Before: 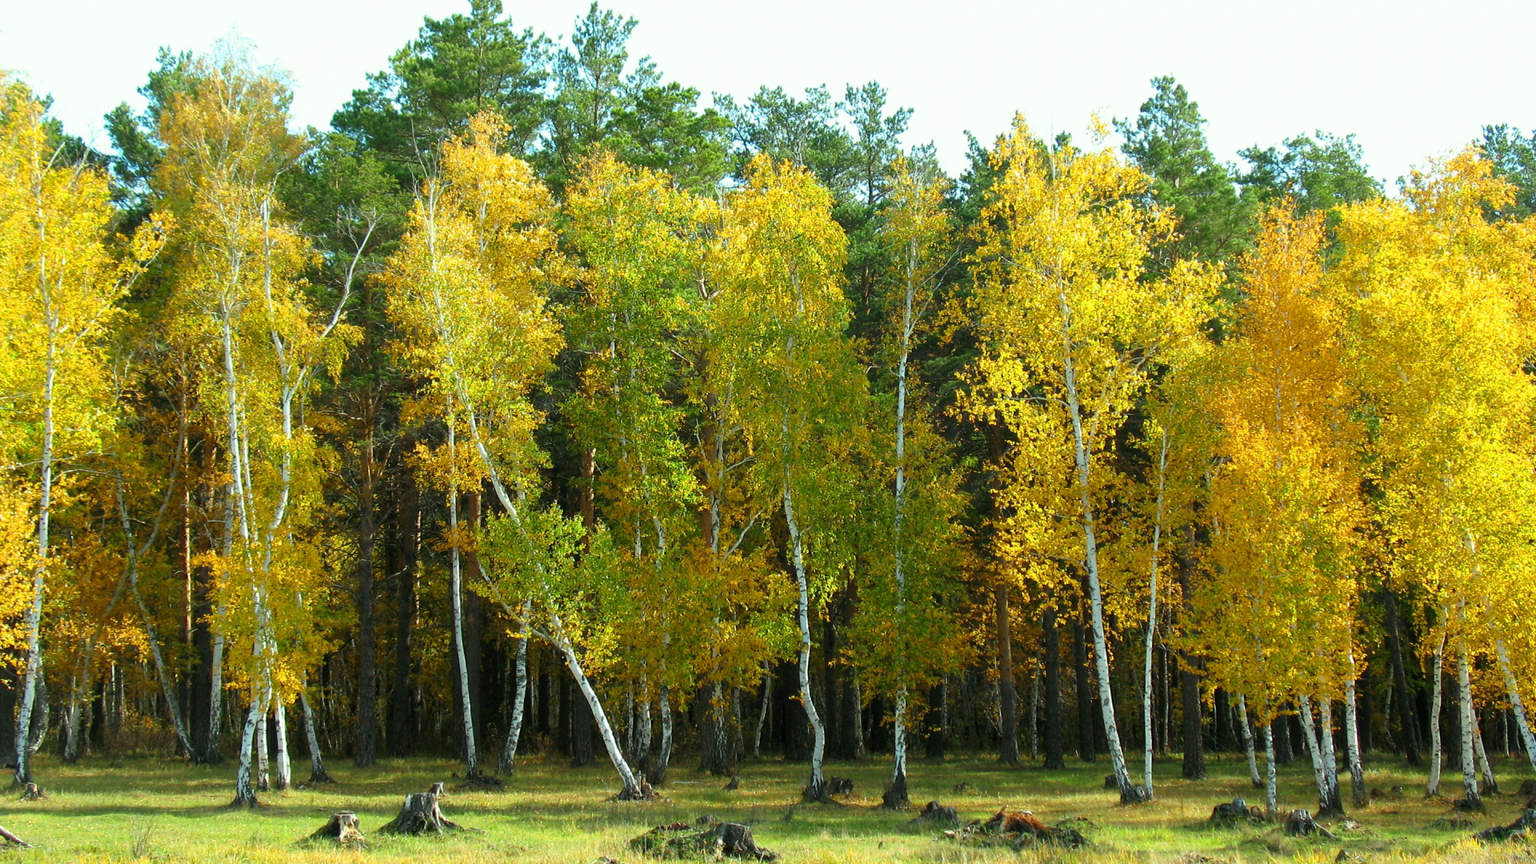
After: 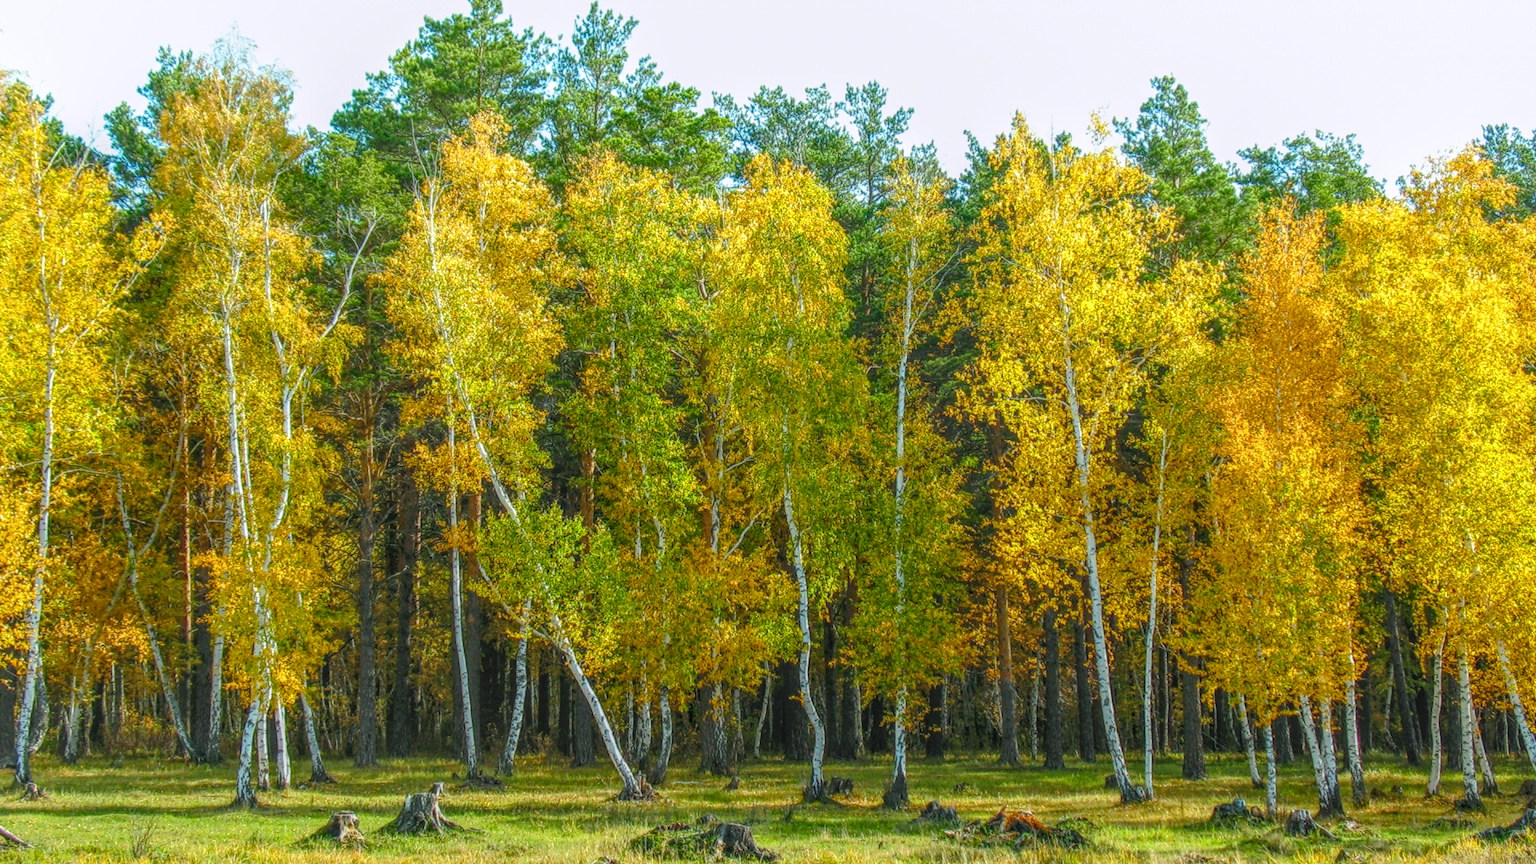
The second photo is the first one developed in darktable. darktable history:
color calibration: output R [1.003, 0.027, -0.041, 0], output G [-0.018, 1.043, -0.038, 0], output B [0.071, -0.086, 1.017, 0], illuminant as shot in camera, x 0.358, y 0.373, temperature 4628.91 K
local contrast: highlights 20%, shadows 30%, detail 201%, midtone range 0.2
color balance rgb: highlights gain › chroma 1.087%, highlights gain › hue 53.49°, perceptual saturation grading › global saturation 20.686%, perceptual saturation grading › highlights -19.849%, perceptual saturation grading › shadows 29.247%
